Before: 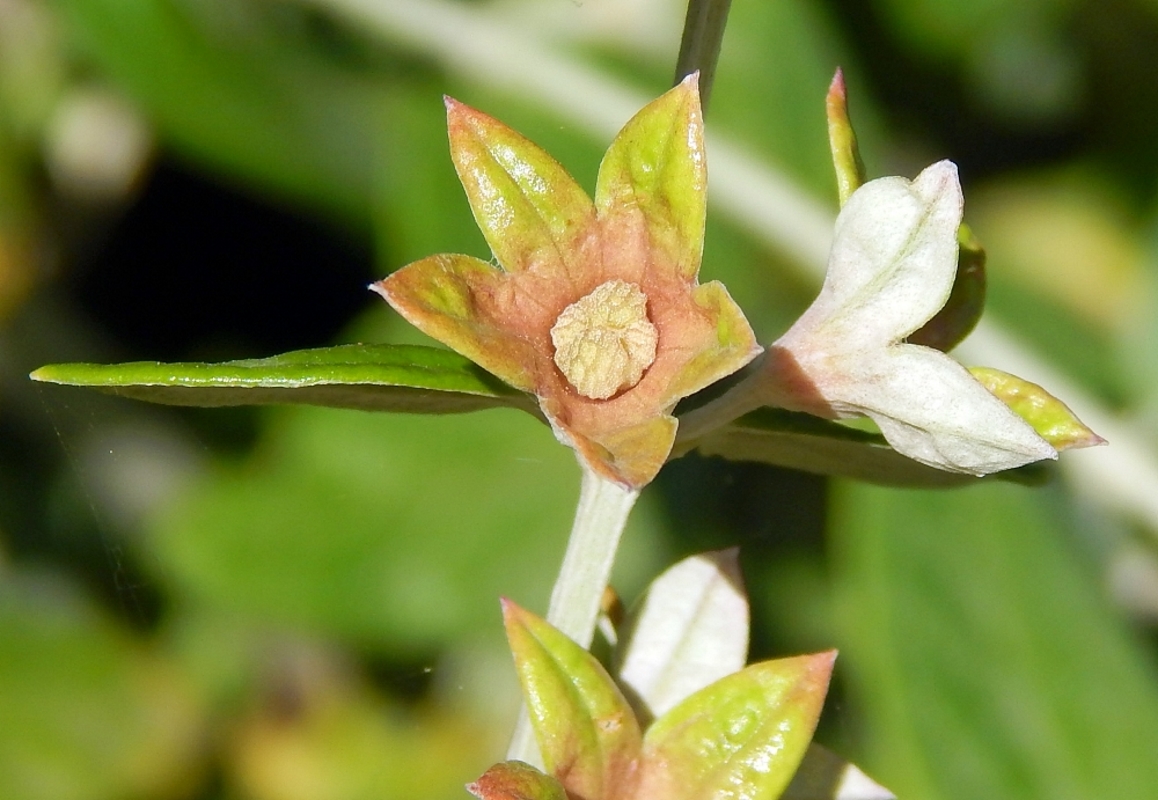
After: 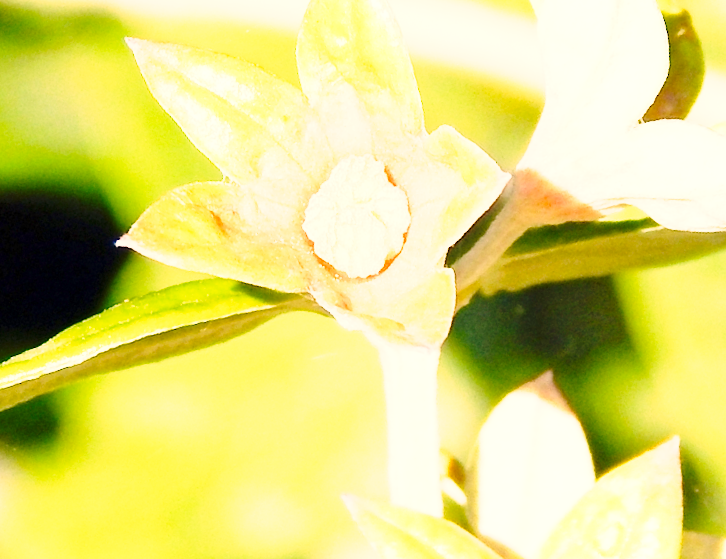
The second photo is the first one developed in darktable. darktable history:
base curve: curves: ch0 [(0, 0) (0.028, 0.03) (0.105, 0.232) (0.387, 0.748) (0.754, 0.968) (1, 1)], preserve colors none
color correction: highlights a* 11.92, highlights b* 11.43
crop and rotate: angle 18.9°, left 7.002%, right 4.171%, bottom 1.08%
exposure: exposure 1.508 EV, compensate highlight preservation false
